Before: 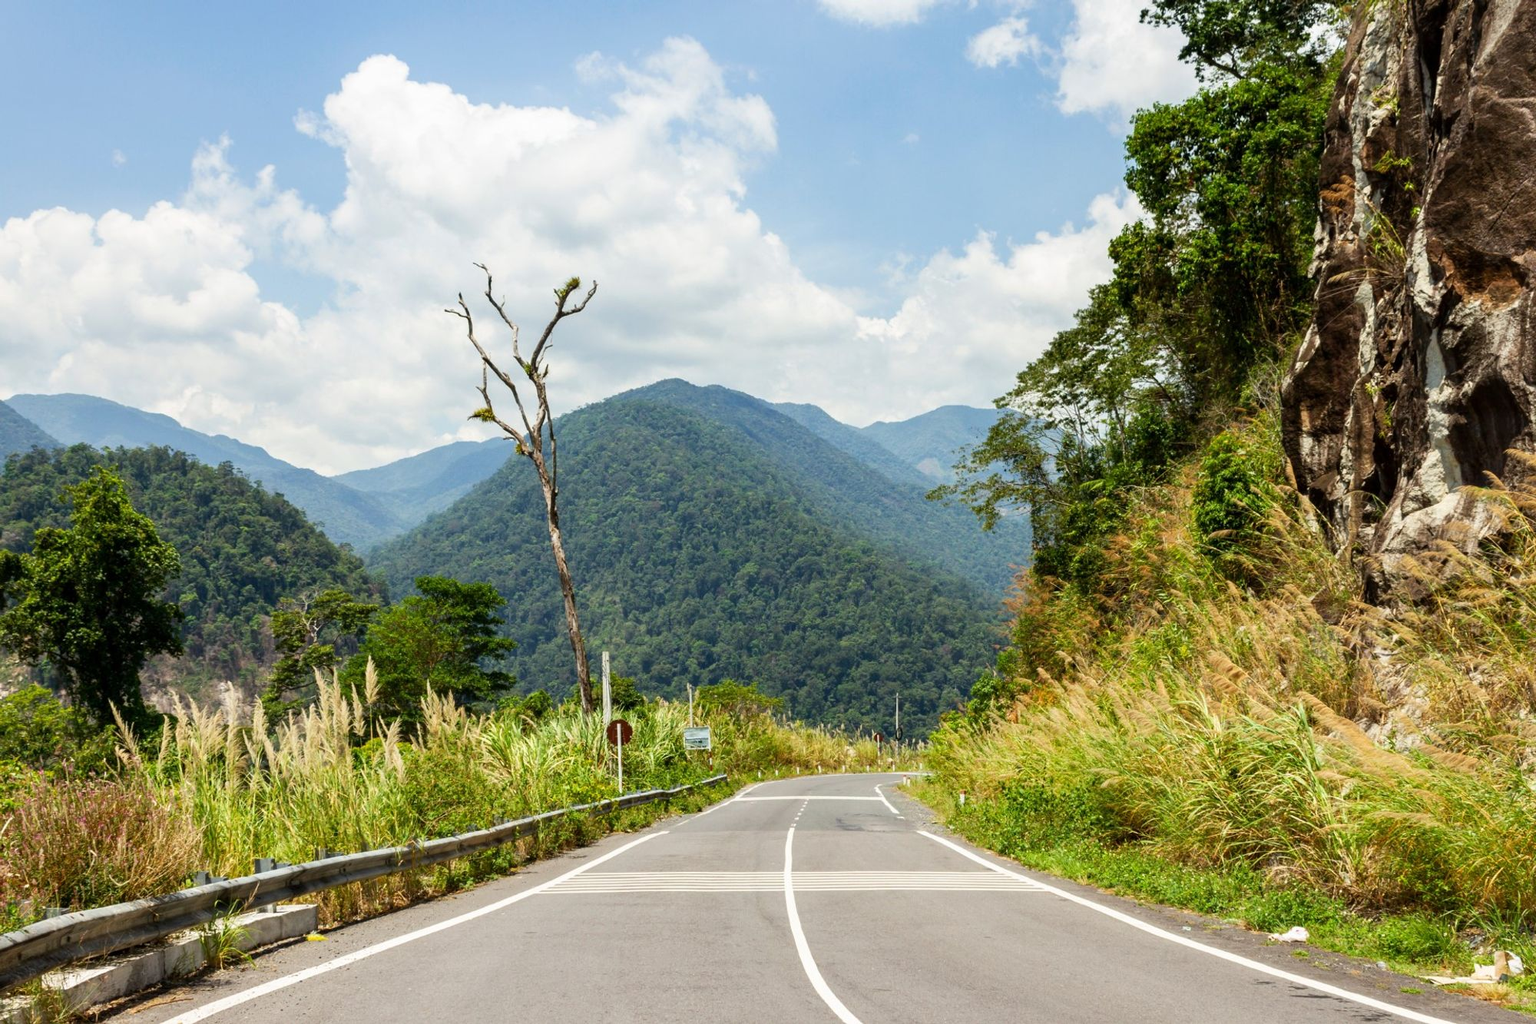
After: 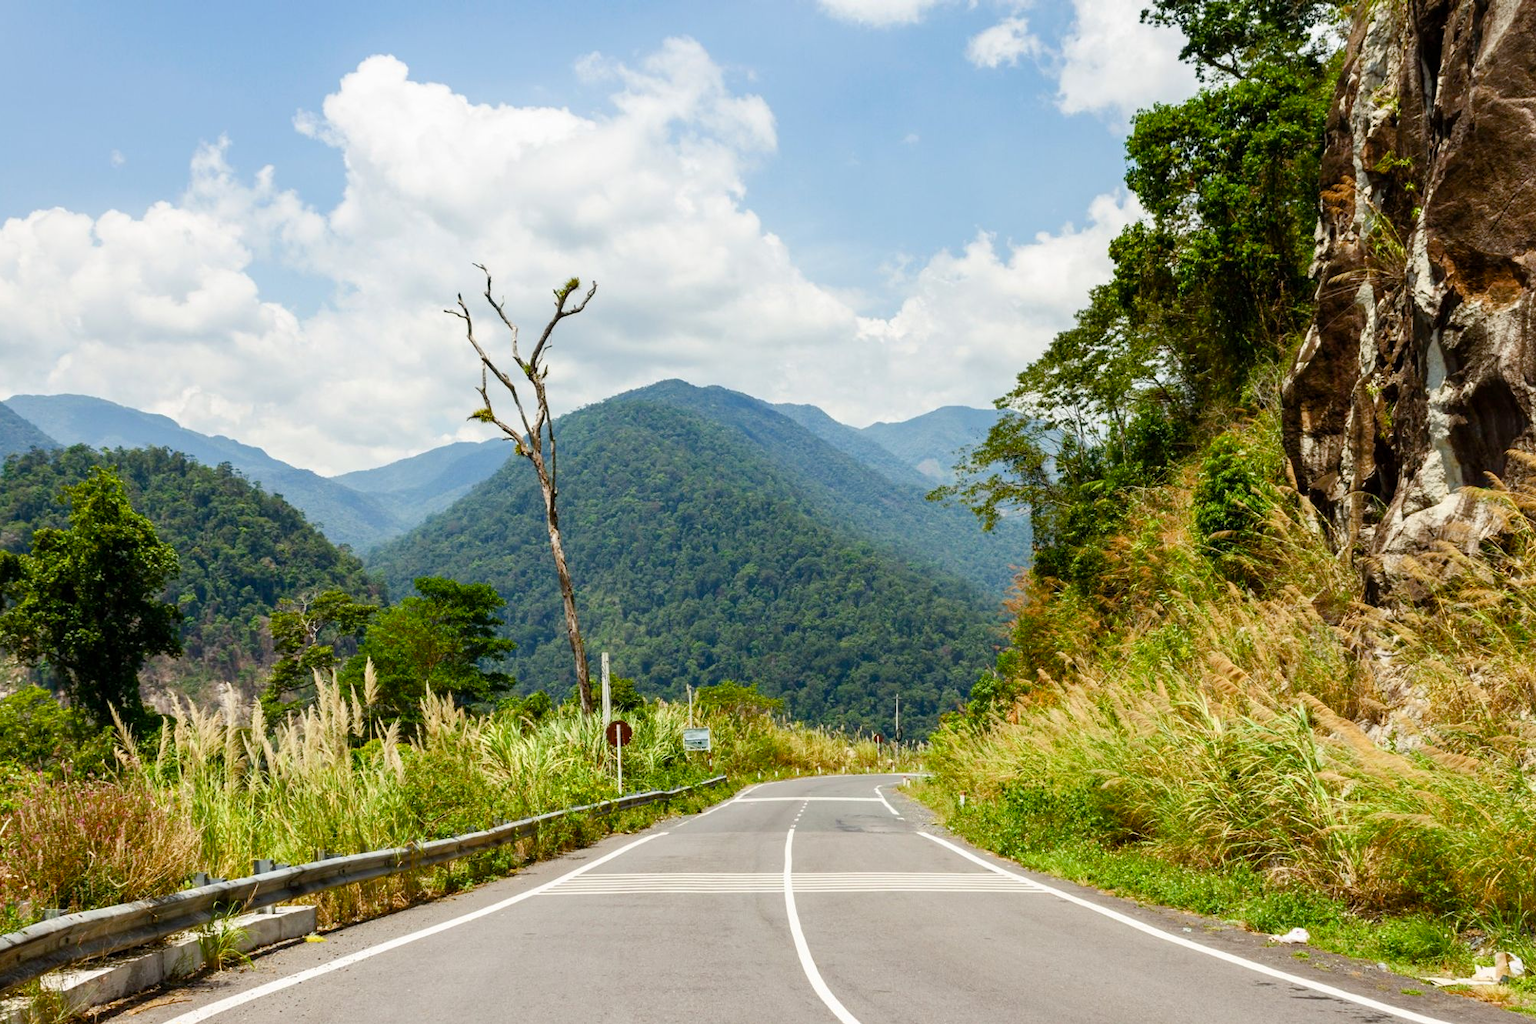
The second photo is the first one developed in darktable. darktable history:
crop and rotate: left 0.126%
color balance rgb: perceptual saturation grading › global saturation 20%, perceptual saturation grading › highlights -25%, perceptual saturation grading › shadows 25%
